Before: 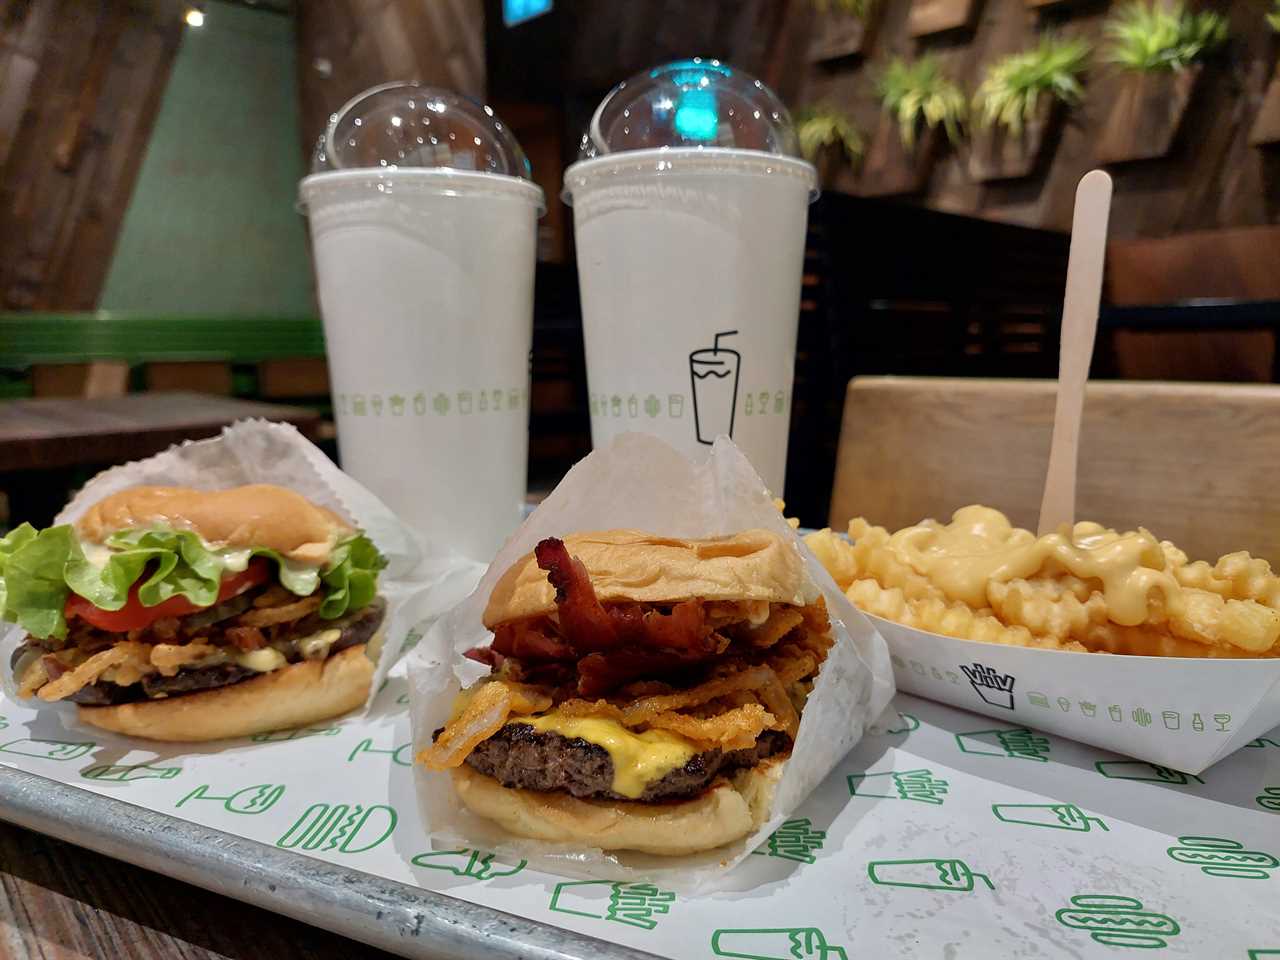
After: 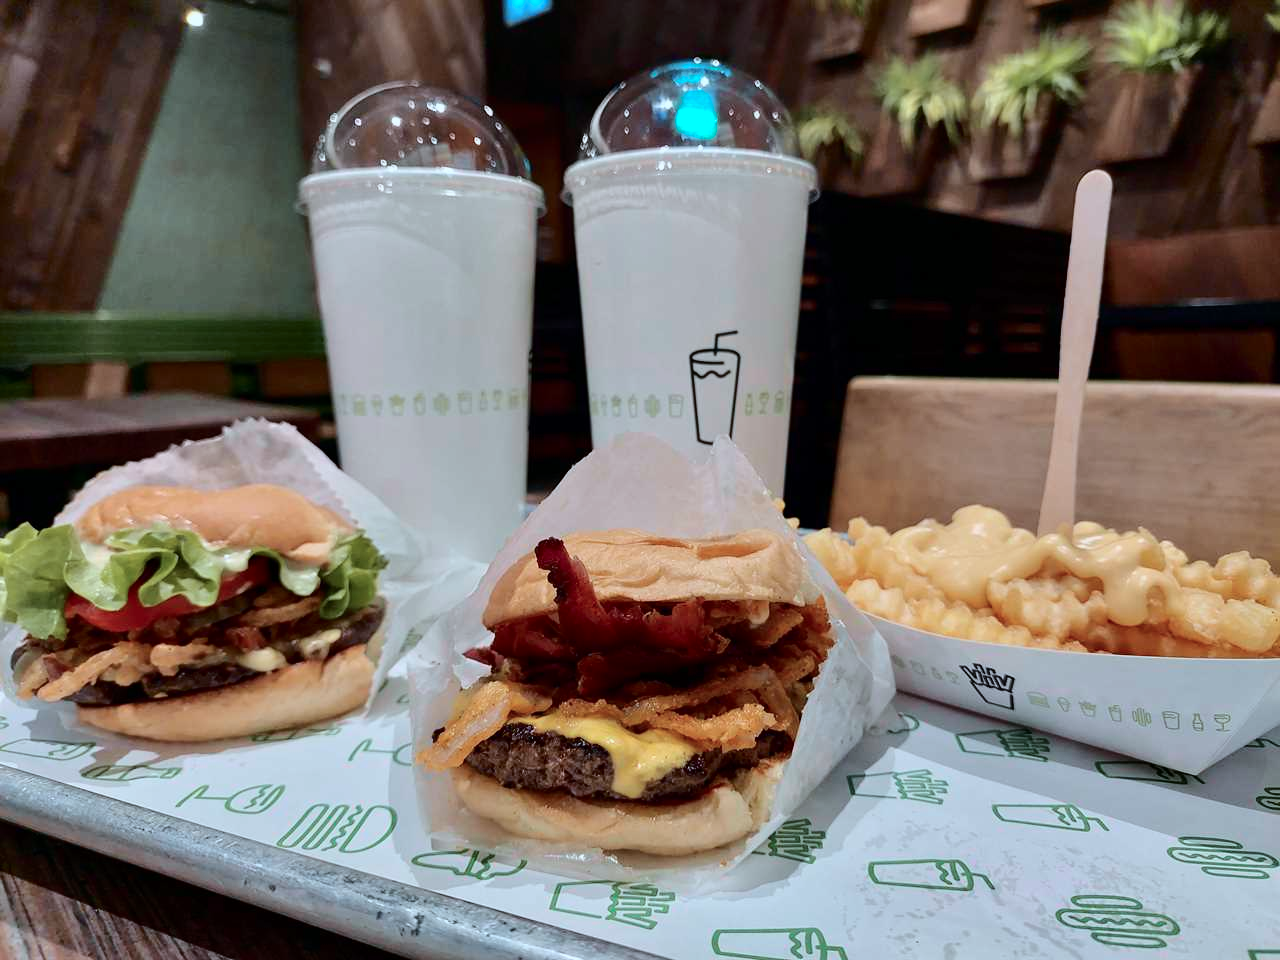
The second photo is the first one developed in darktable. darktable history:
color correction: highlights a* -4.18, highlights b* -10.81
tone curve: curves: ch0 [(0, 0) (0.105, 0.068) (0.181, 0.14) (0.28, 0.259) (0.384, 0.404) (0.485, 0.531) (0.638, 0.681) (0.87, 0.883) (1, 0.977)]; ch1 [(0, 0) (0.161, 0.092) (0.35, 0.33) (0.379, 0.401) (0.456, 0.469) (0.501, 0.499) (0.516, 0.524) (0.562, 0.569) (0.635, 0.646) (1, 1)]; ch2 [(0, 0) (0.371, 0.362) (0.437, 0.437) (0.5, 0.5) (0.53, 0.524) (0.56, 0.561) (0.622, 0.606) (1, 1)], color space Lab, independent channels, preserve colors none
